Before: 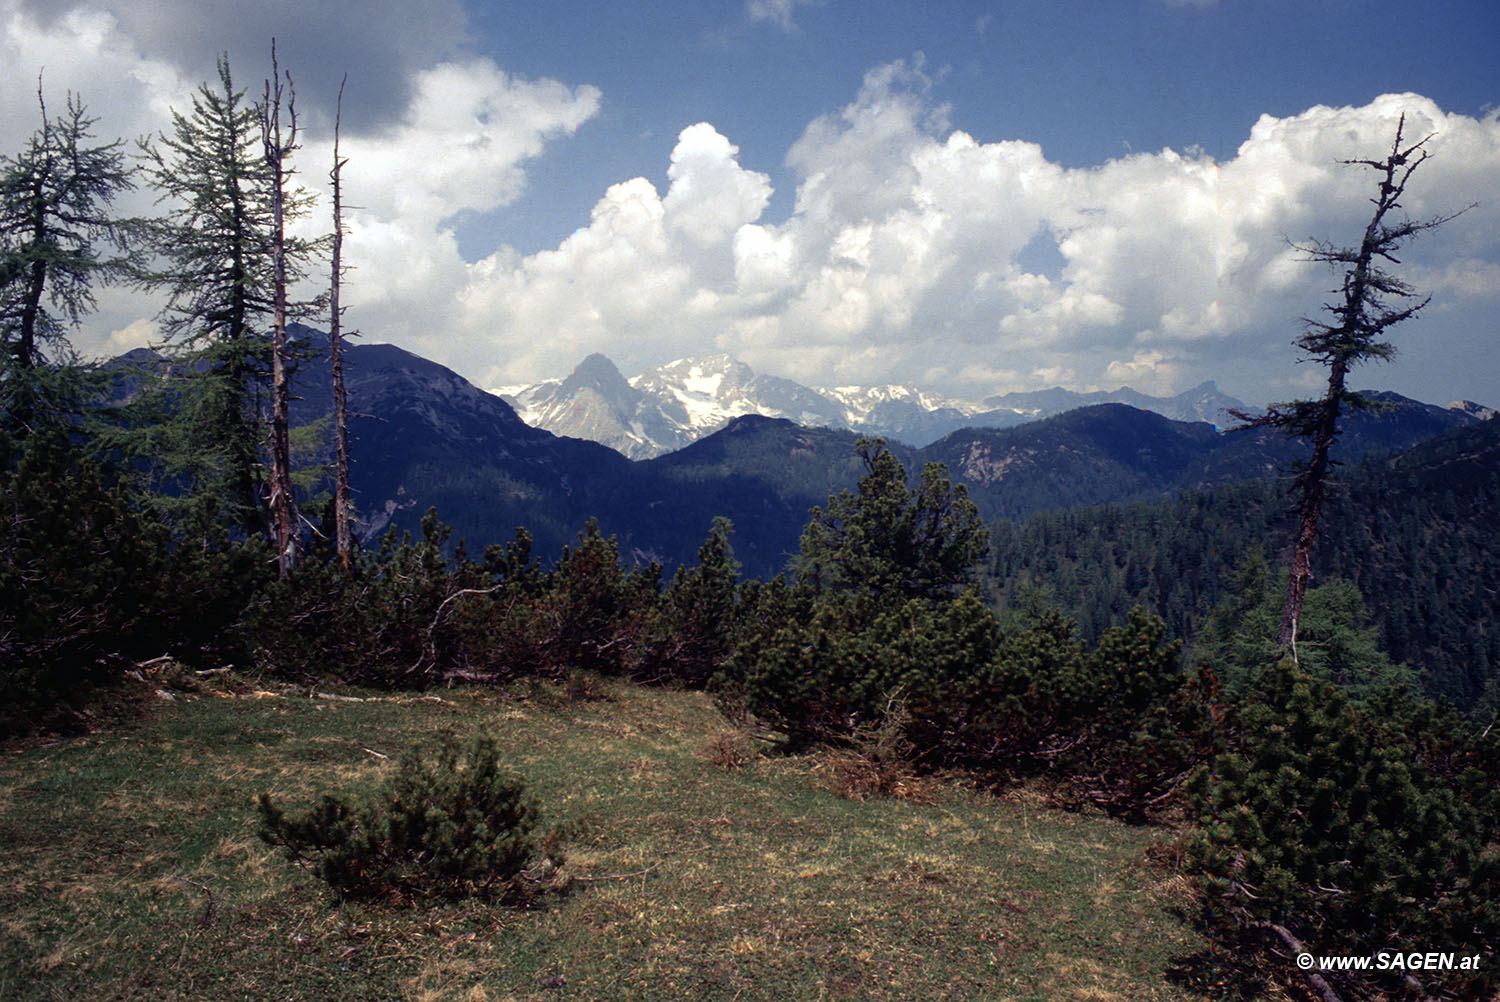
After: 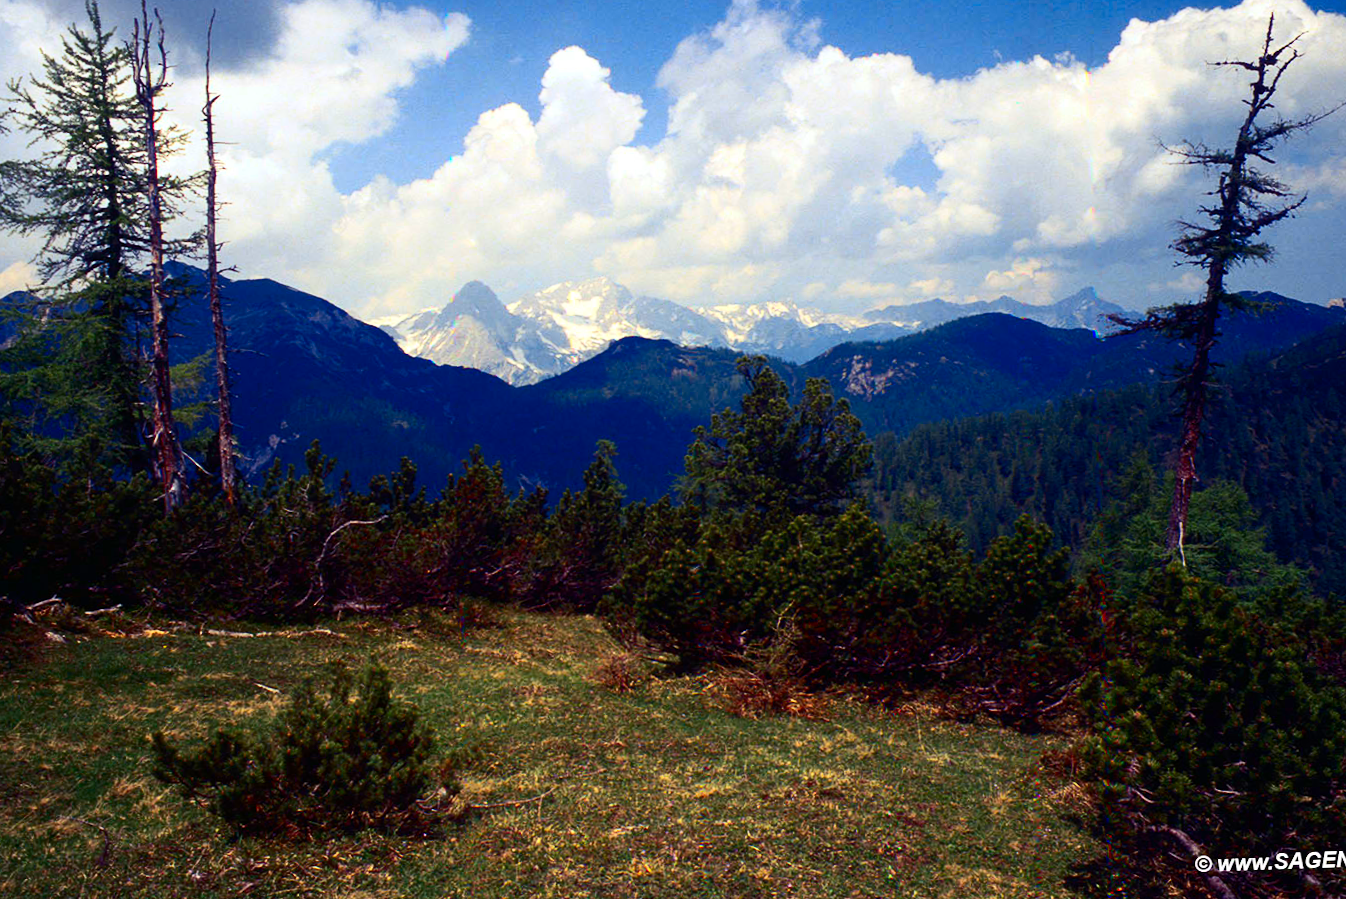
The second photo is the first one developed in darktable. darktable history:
crop and rotate: angle 1.96°, left 5.673%, top 5.673%
contrast brightness saturation: contrast 0.26, brightness 0.02, saturation 0.87
